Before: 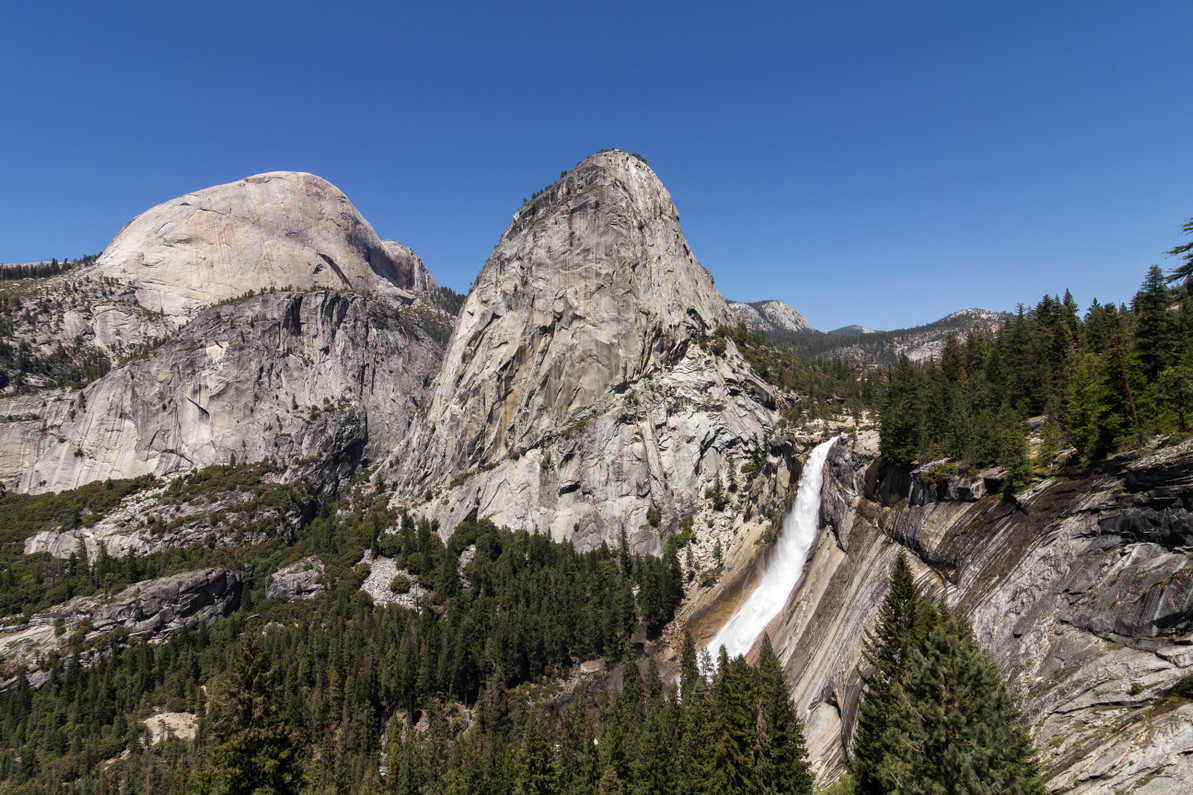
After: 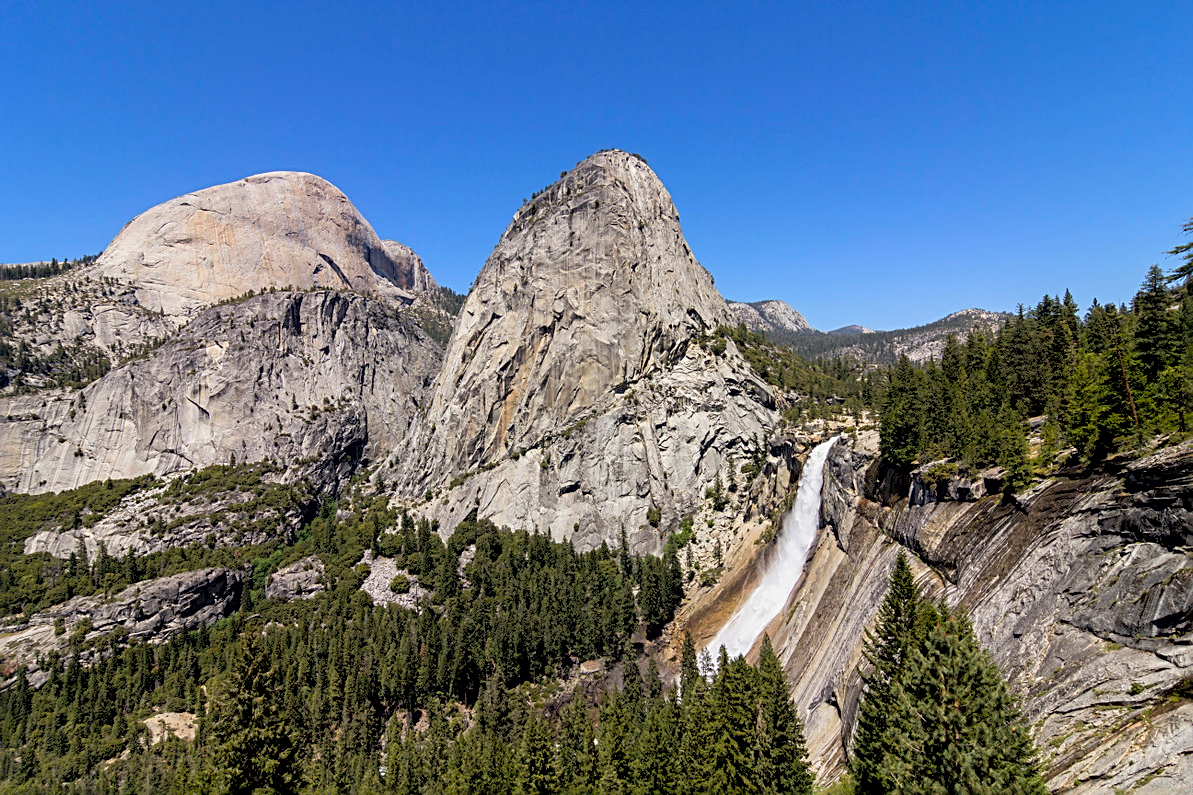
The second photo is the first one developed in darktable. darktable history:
sharpen: radius 2.531, amount 0.628
exposure: black level correction 0.006, exposure -0.226 EV, compensate highlight preservation false
contrast brightness saturation: contrast 0.07, brightness 0.18, saturation 0.4
shadows and highlights: shadows 25, highlights -25
